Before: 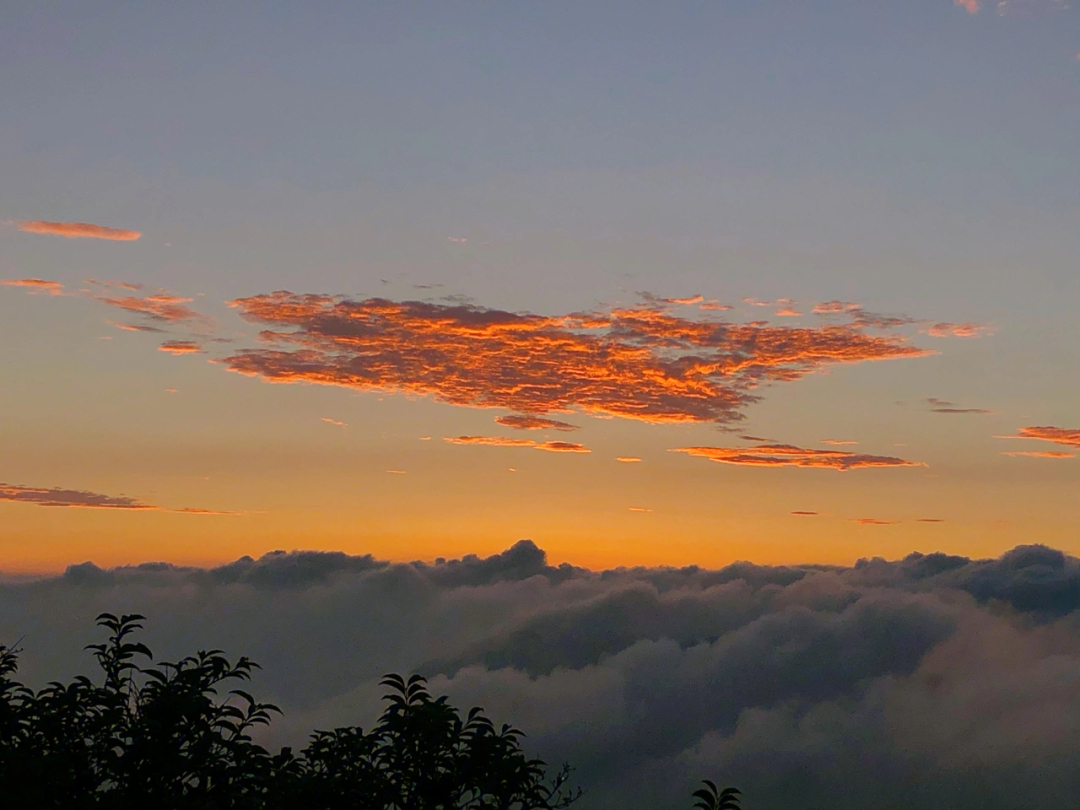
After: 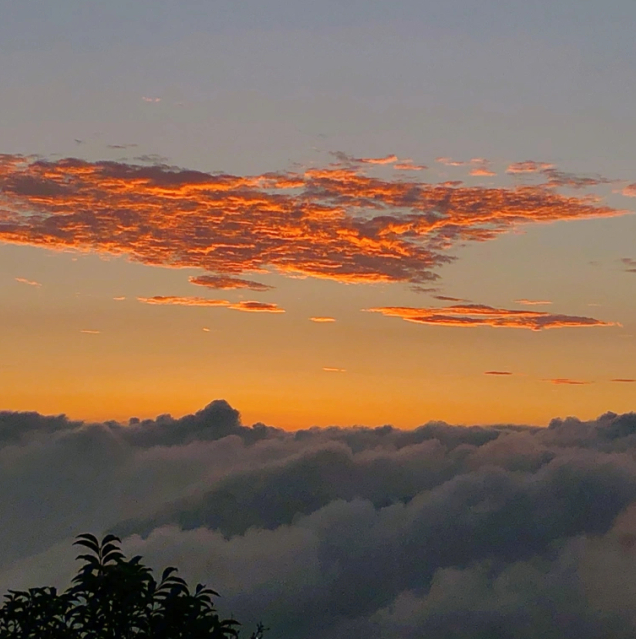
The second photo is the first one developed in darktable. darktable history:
exposure: compensate highlight preservation false
crop and rotate: left 28.416%, top 17.339%, right 12.68%, bottom 3.711%
shadows and highlights: shadows 34.22, highlights -35.03, soften with gaussian
